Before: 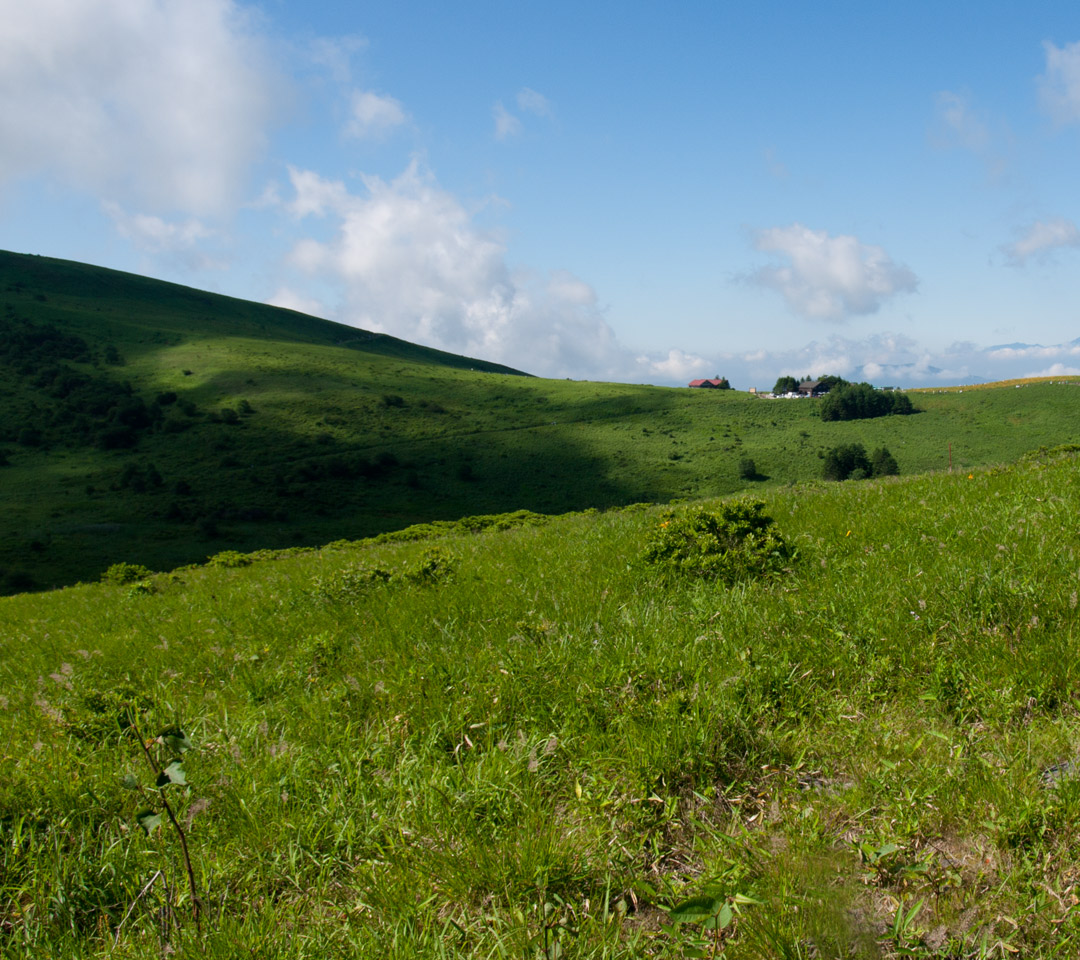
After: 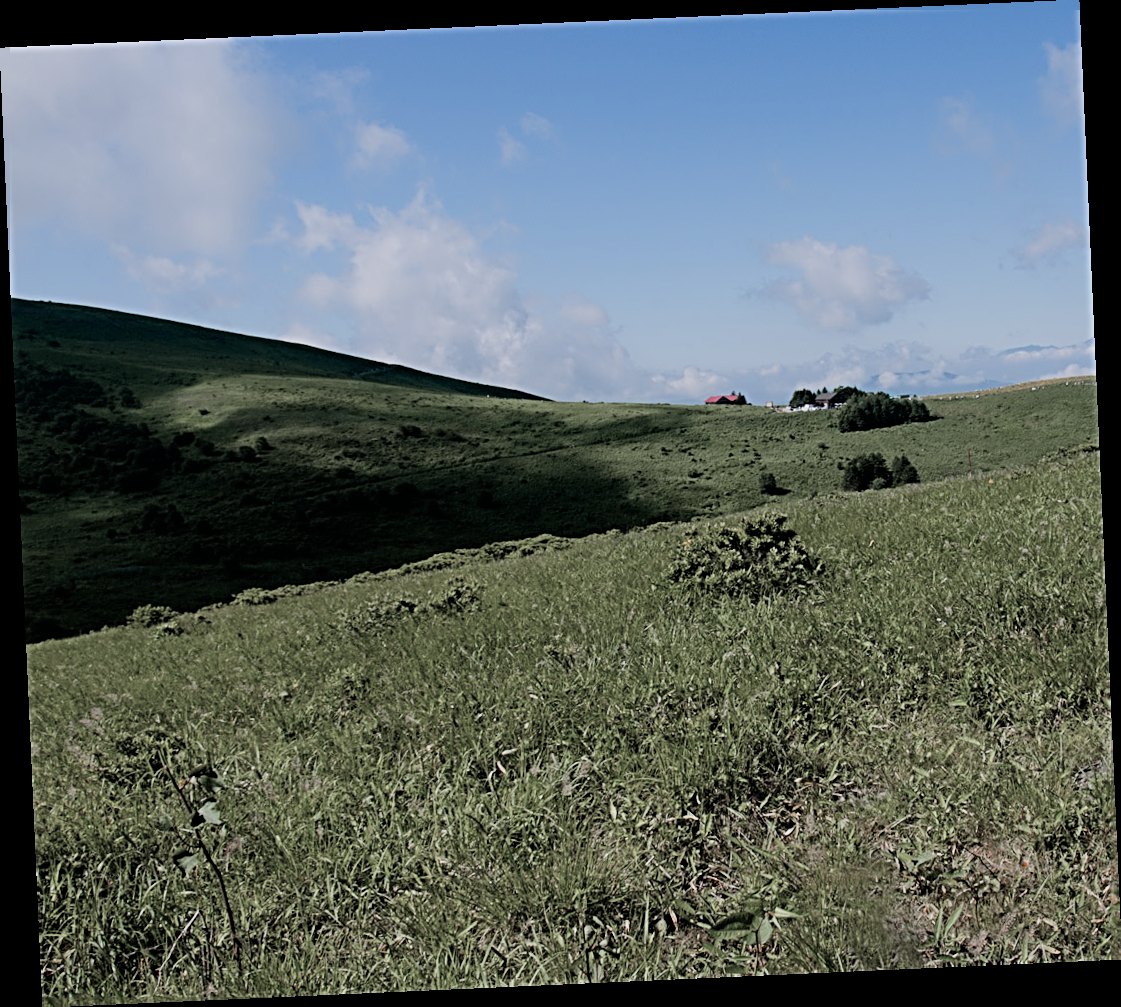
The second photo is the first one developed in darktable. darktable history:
filmic rgb: black relative exposure -7.65 EV, white relative exposure 4.56 EV, hardness 3.61
rotate and perspective: rotation -2.56°, automatic cropping off
sharpen: radius 3.69, amount 0.928
white balance: red 0.984, blue 1.059
color zones: curves: ch1 [(0, 0.708) (0.088, 0.648) (0.245, 0.187) (0.429, 0.326) (0.571, 0.498) (0.714, 0.5) (0.857, 0.5) (1, 0.708)]
